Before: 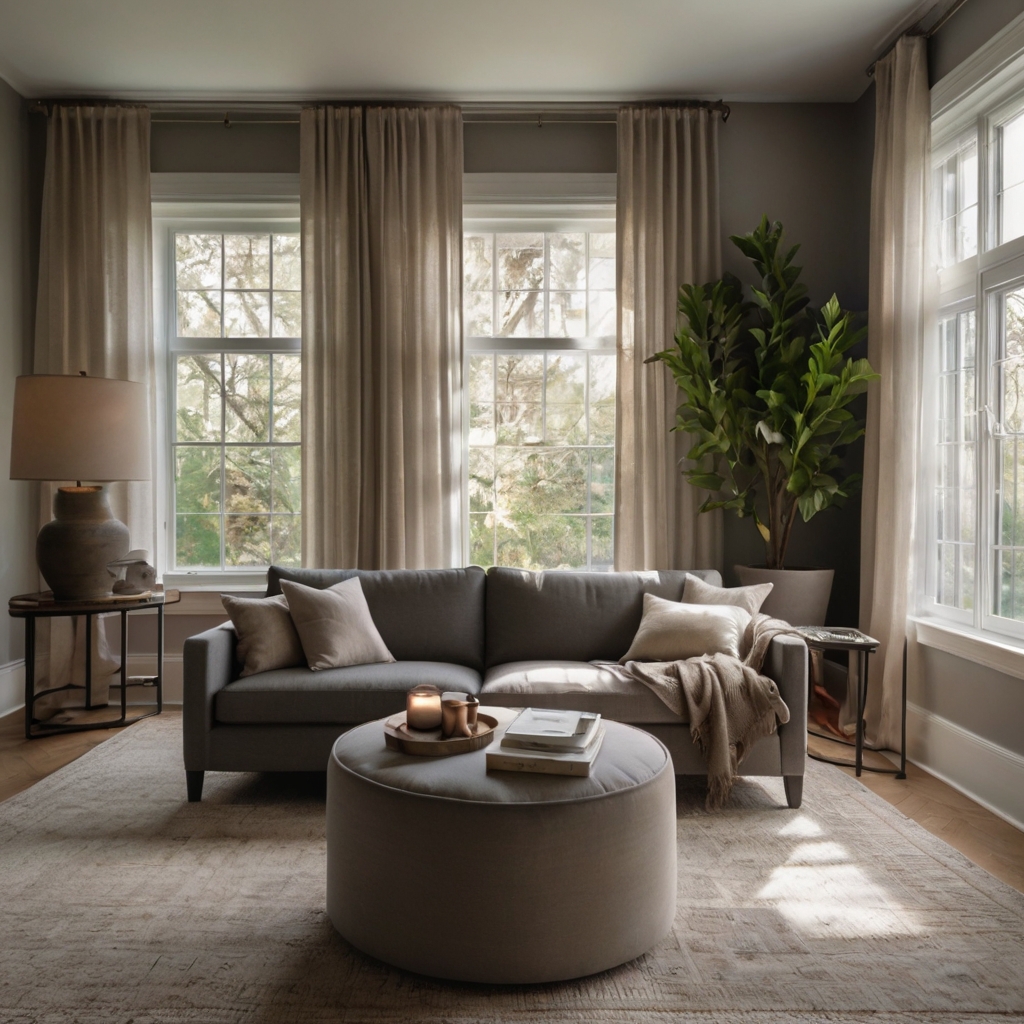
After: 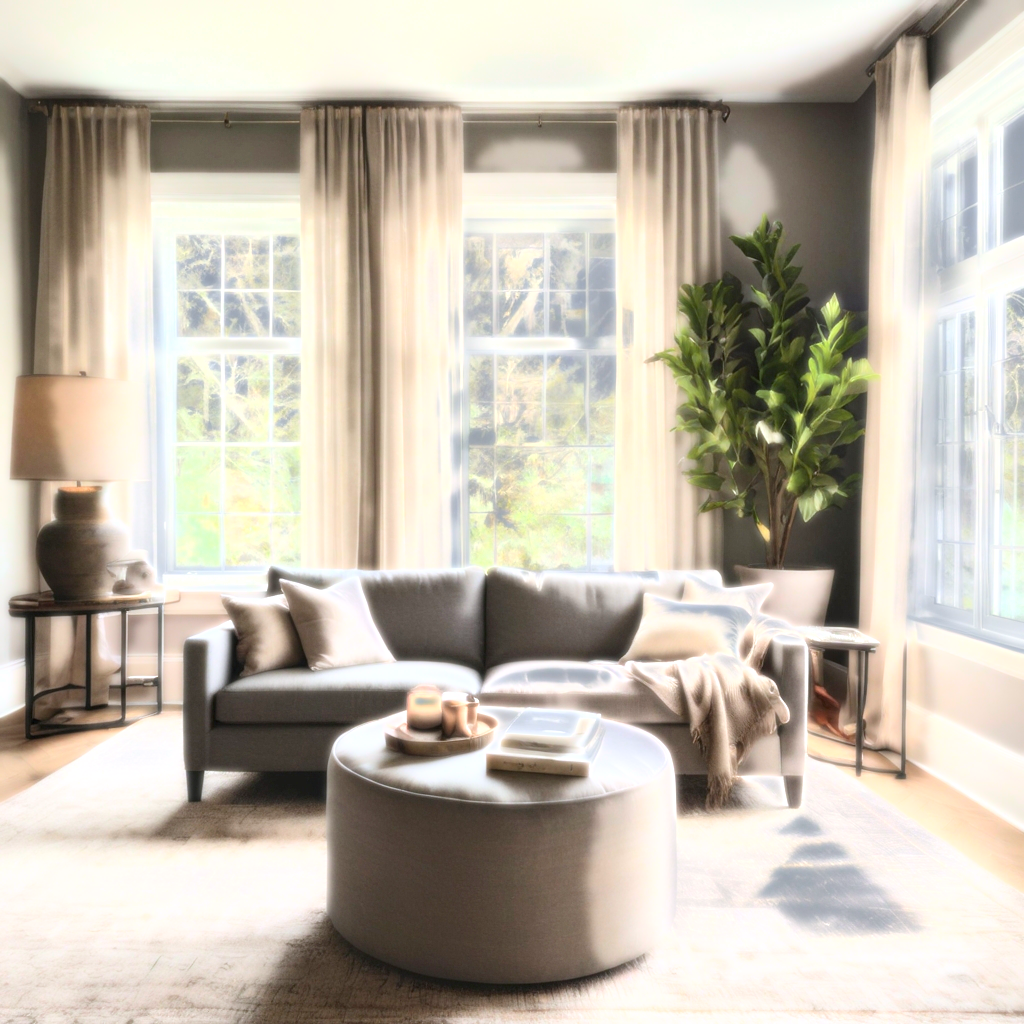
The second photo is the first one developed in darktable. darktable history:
white balance: red 0.974, blue 1.044
exposure: black level correction 0, exposure 1.75 EV, compensate exposure bias true, compensate highlight preservation false
bloom: size 0%, threshold 54.82%, strength 8.31%
